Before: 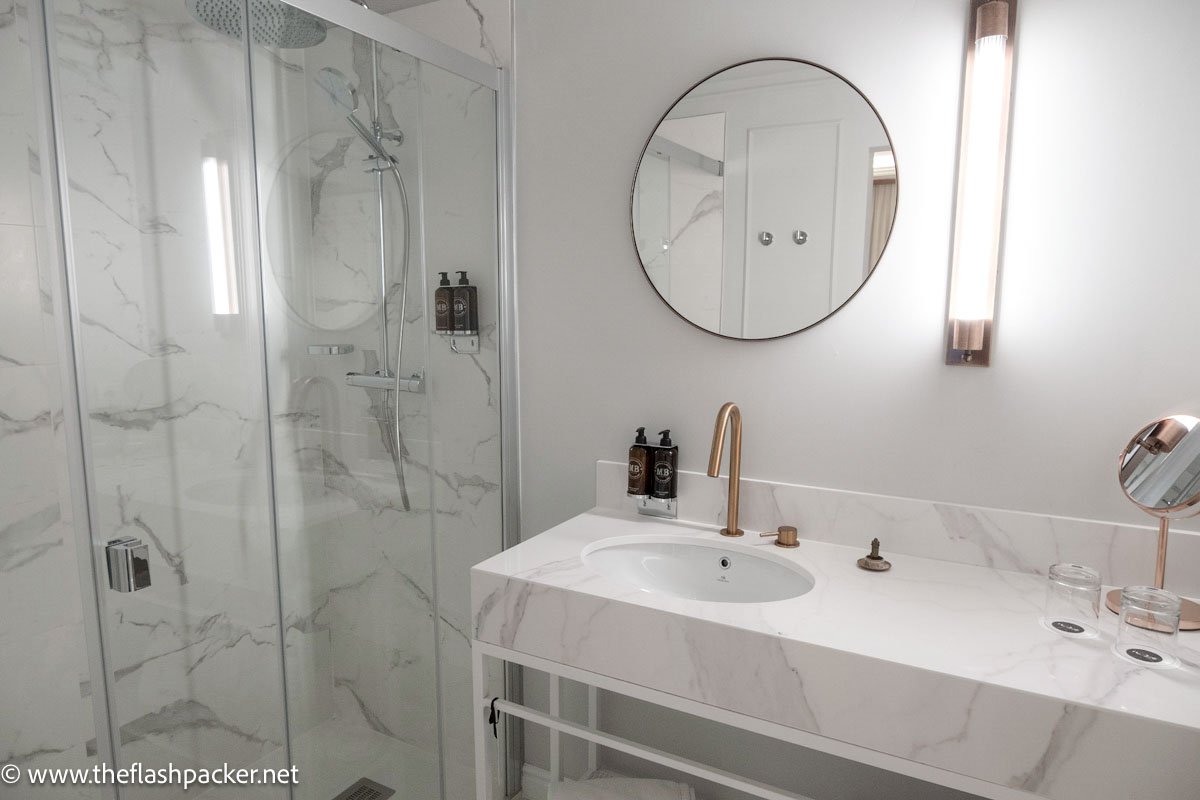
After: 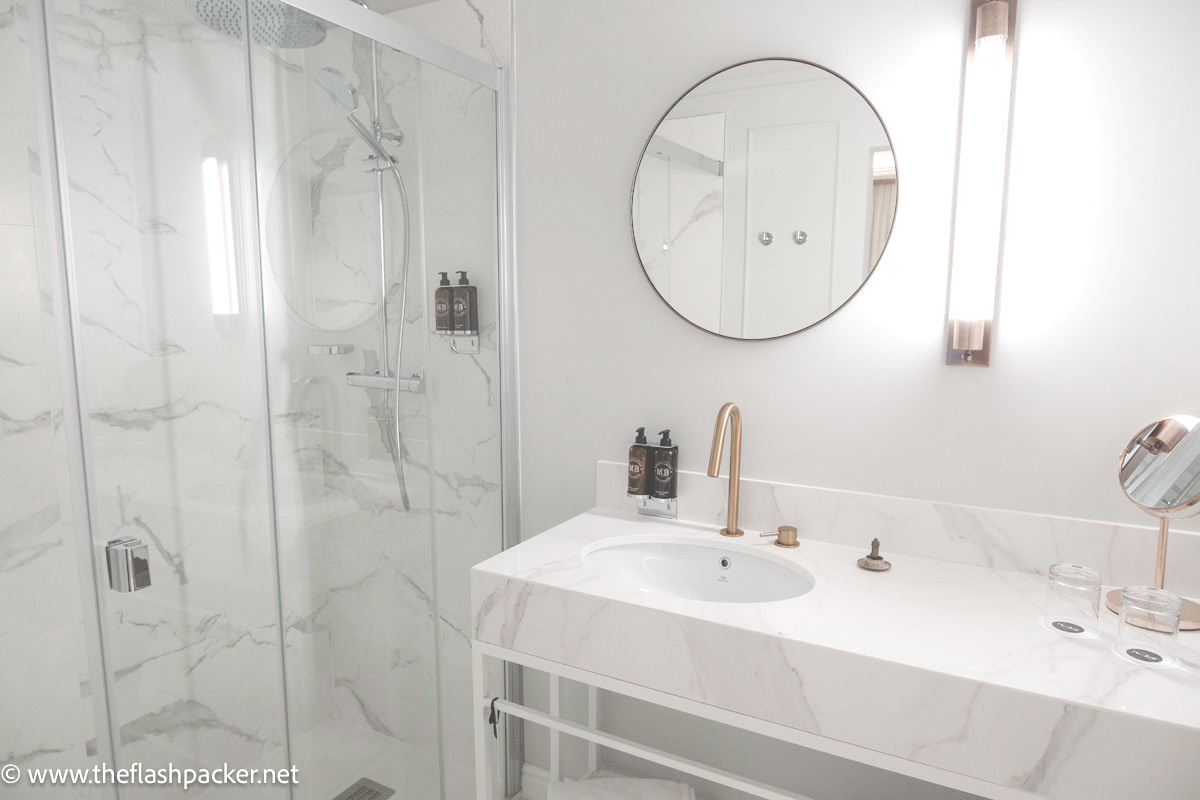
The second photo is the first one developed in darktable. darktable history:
levels: levels [0, 0.476, 0.951]
base curve: curves: ch0 [(0, 0) (0.158, 0.273) (0.879, 0.895) (1, 1)], preserve colors none
exposure: black level correction -0.028, compensate highlight preservation false
